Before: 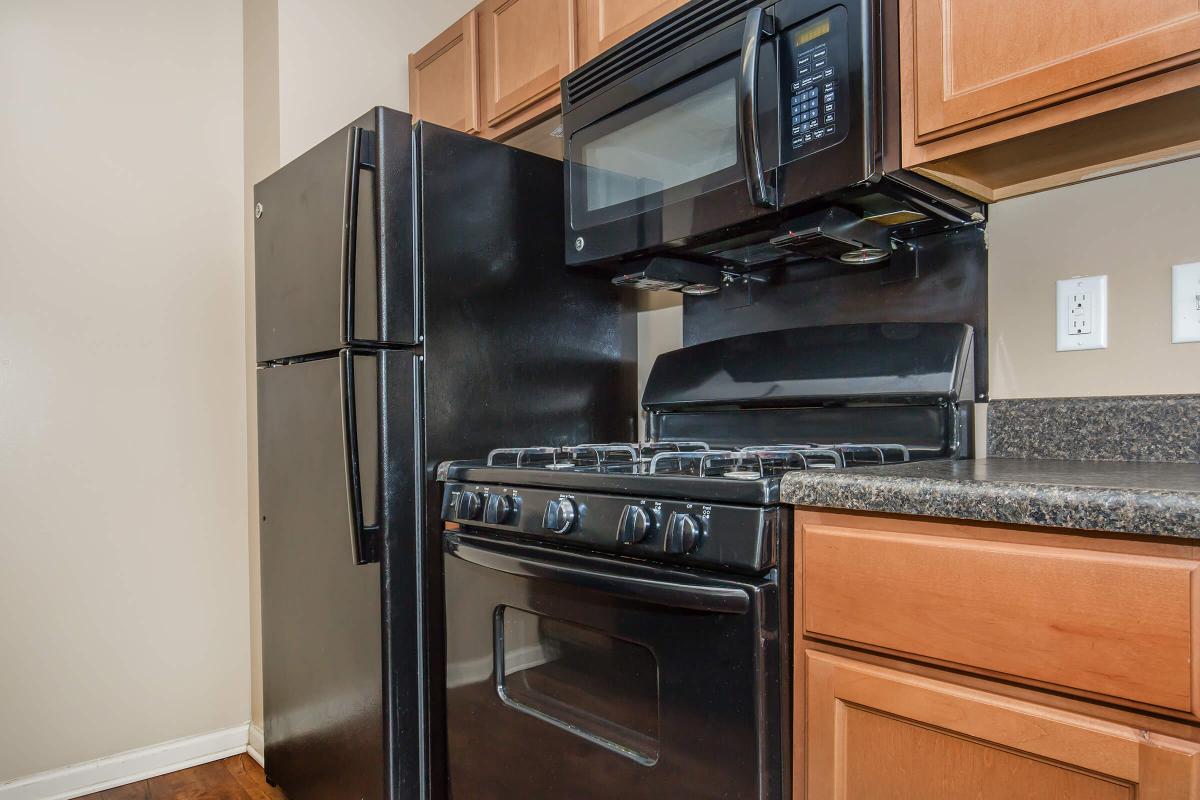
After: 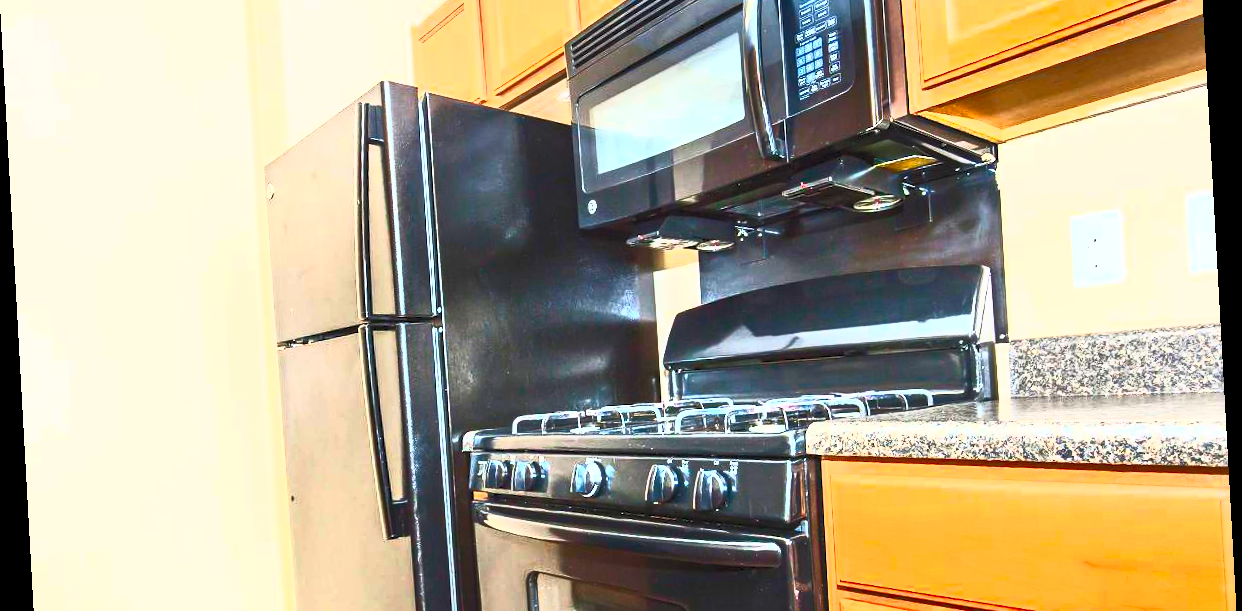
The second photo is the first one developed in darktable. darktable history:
tone equalizer: on, module defaults
rotate and perspective: rotation -3.18°, automatic cropping off
contrast brightness saturation: contrast 1, brightness 1, saturation 1
crop and rotate: top 8.293%, bottom 20.996%
base curve: curves: ch0 [(0, 0) (0.557, 0.834) (1, 1)]
